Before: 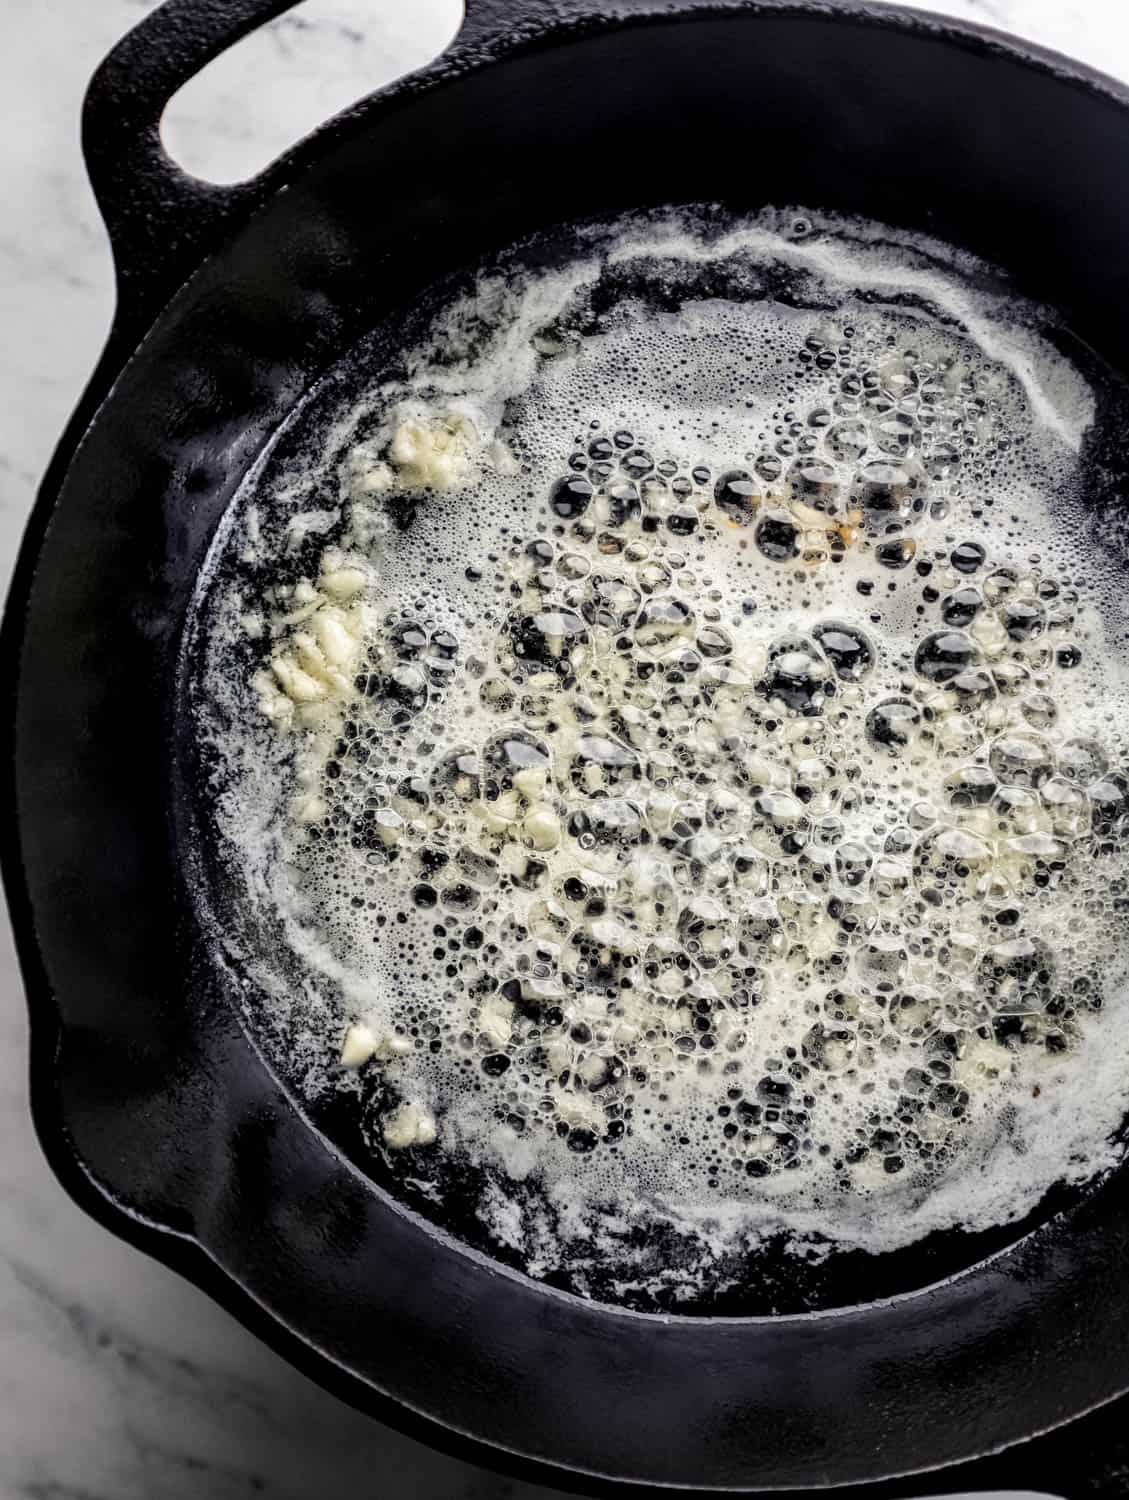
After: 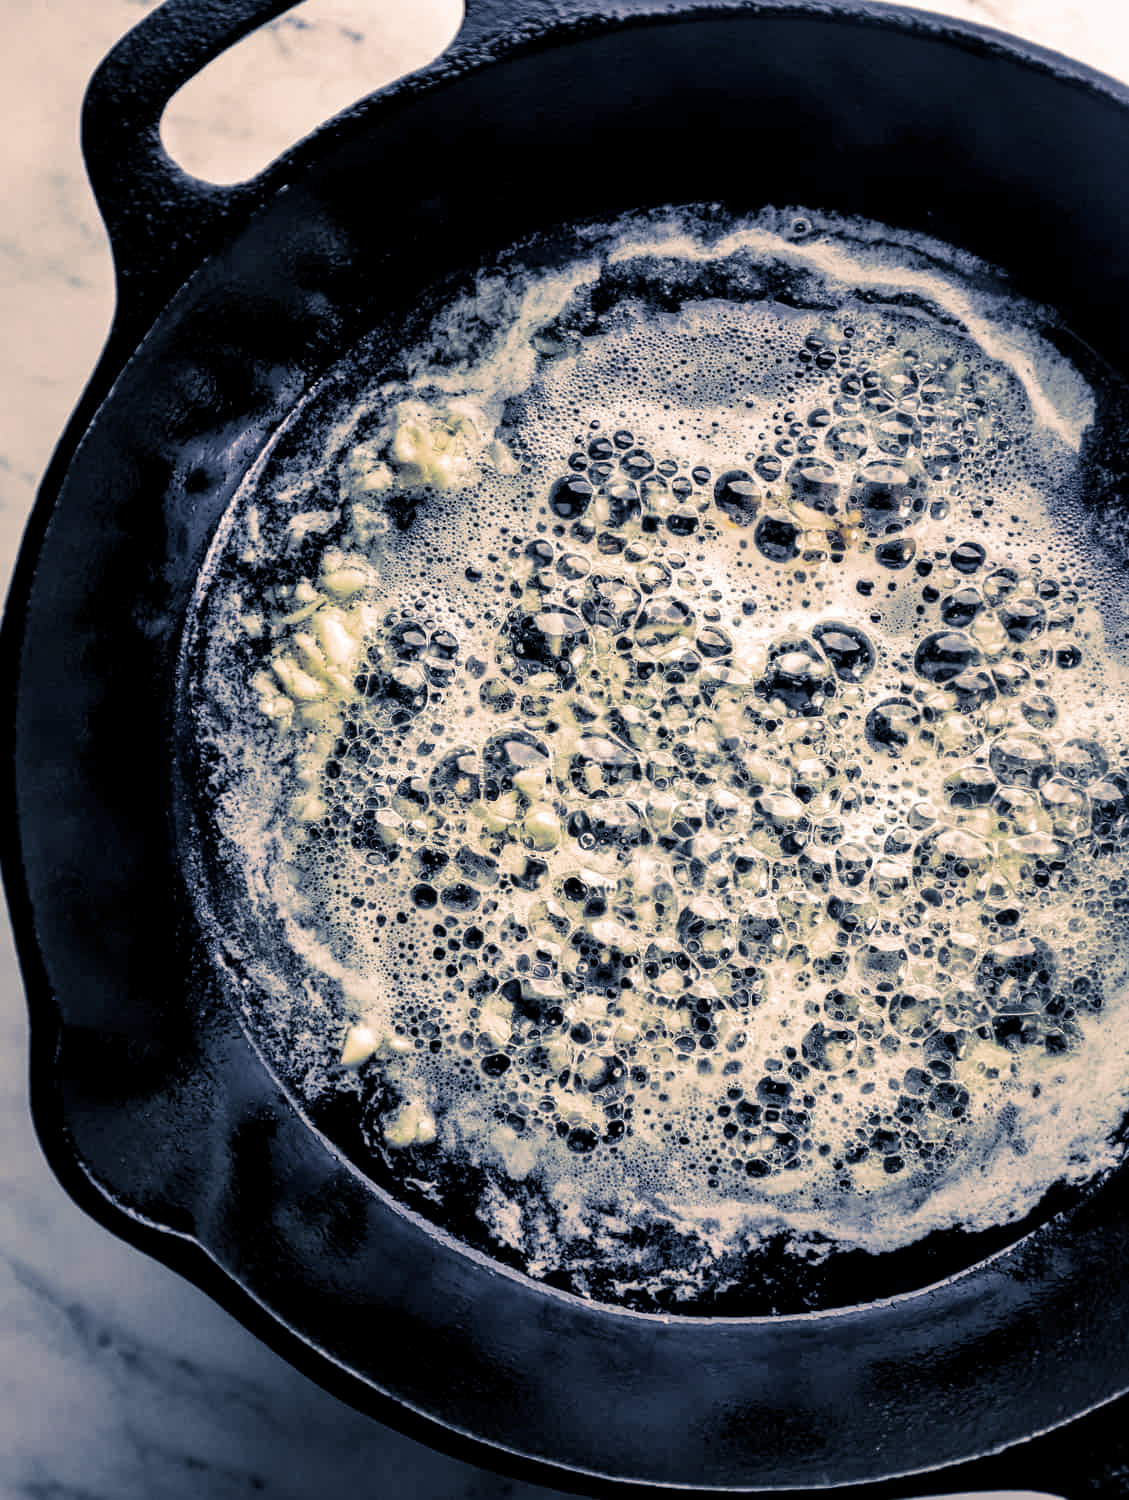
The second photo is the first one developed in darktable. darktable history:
split-toning: shadows › hue 226.8°, shadows › saturation 0.56, highlights › hue 28.8°, balance -40, compress 0%
color balance rgb: perceptual saturation grading › global saturation 25%, global vibrance 20%
local contrast: mode bilateral grid, contrast 20, coarseness 100, detail 150%, midtone range 0.2
shadows and highlights: shadows 37.27, highlights -28.18, soften with gaussian
color calibration: x 0.342, y 0.356, temperature 5122 K
